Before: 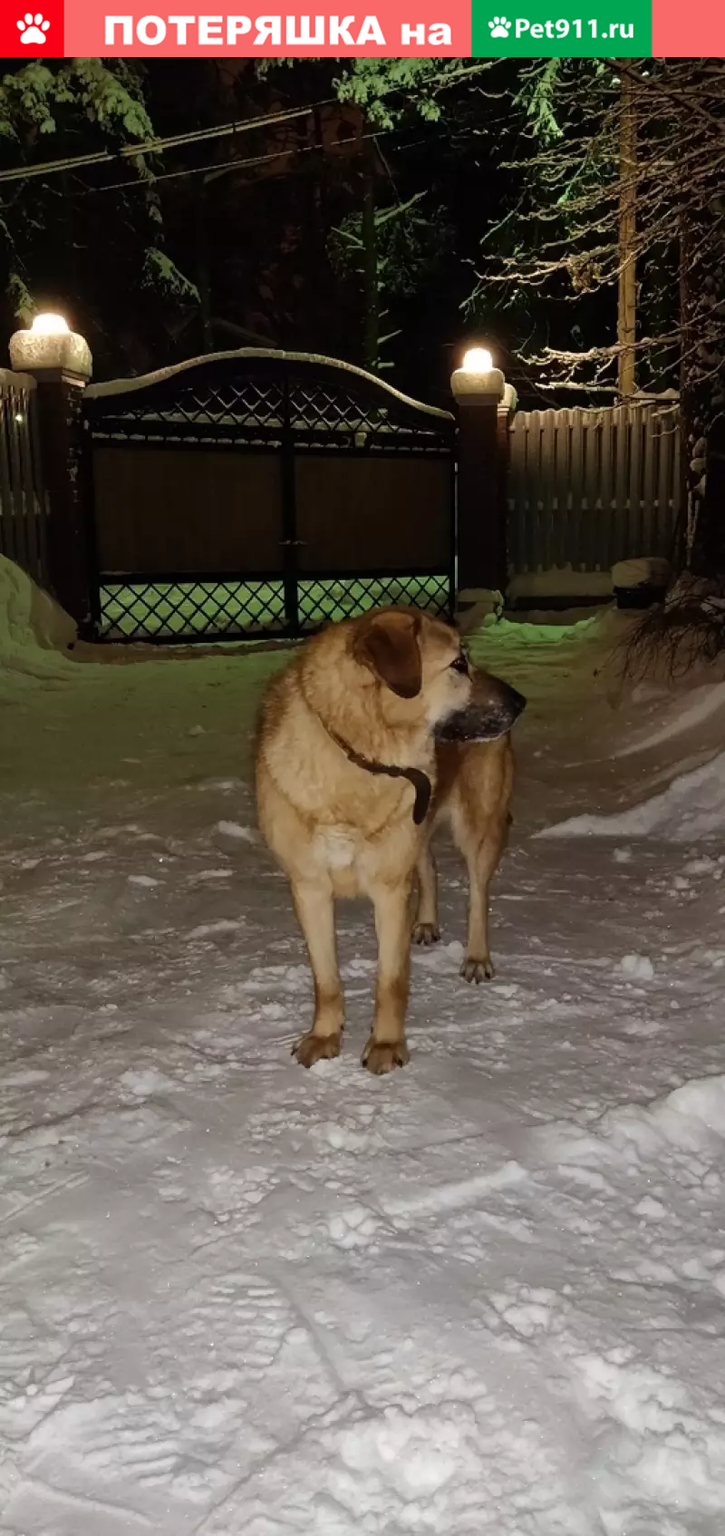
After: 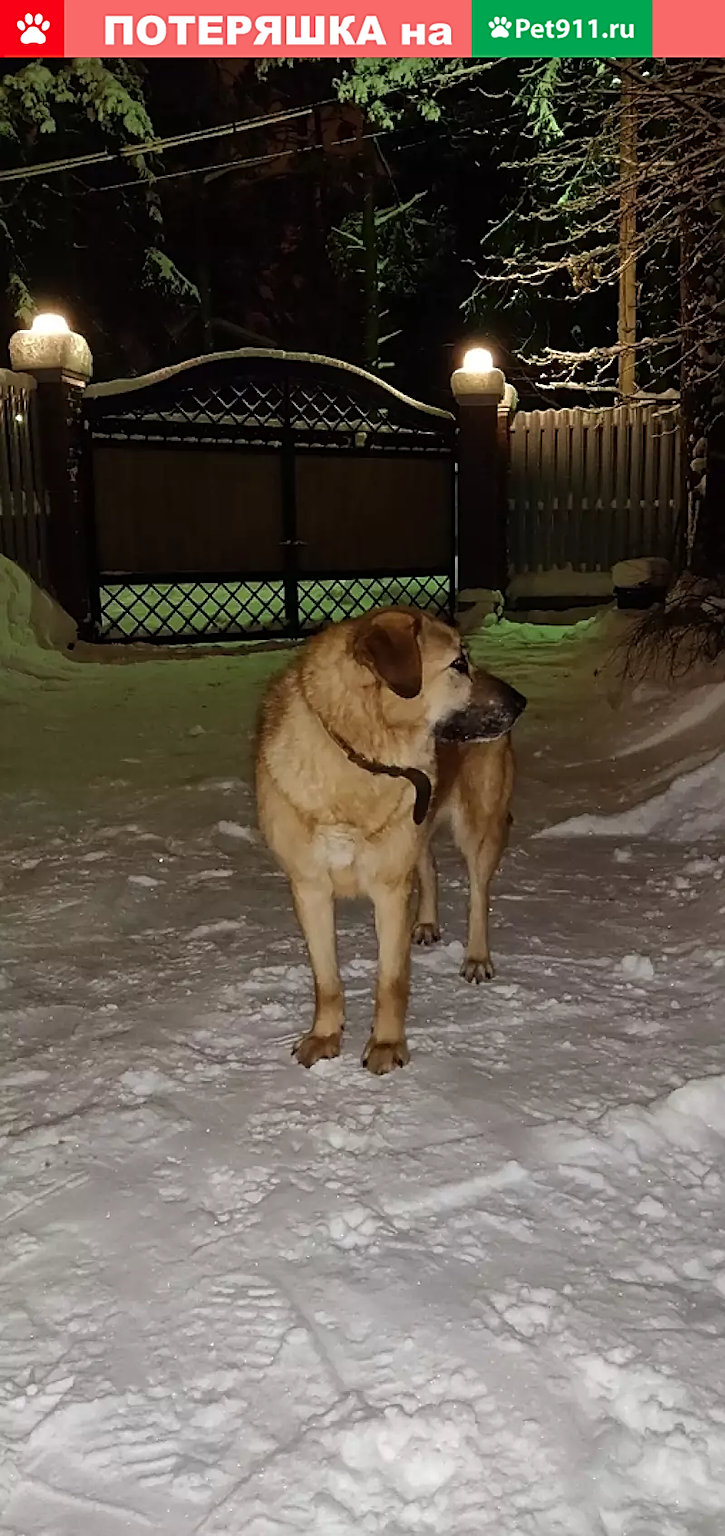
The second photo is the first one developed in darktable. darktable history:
sharpen: on, module defaults
tone equalizer: edges refinement/feathering 500, mask exposure compensation -1.57 EV, preserve details guided filter
